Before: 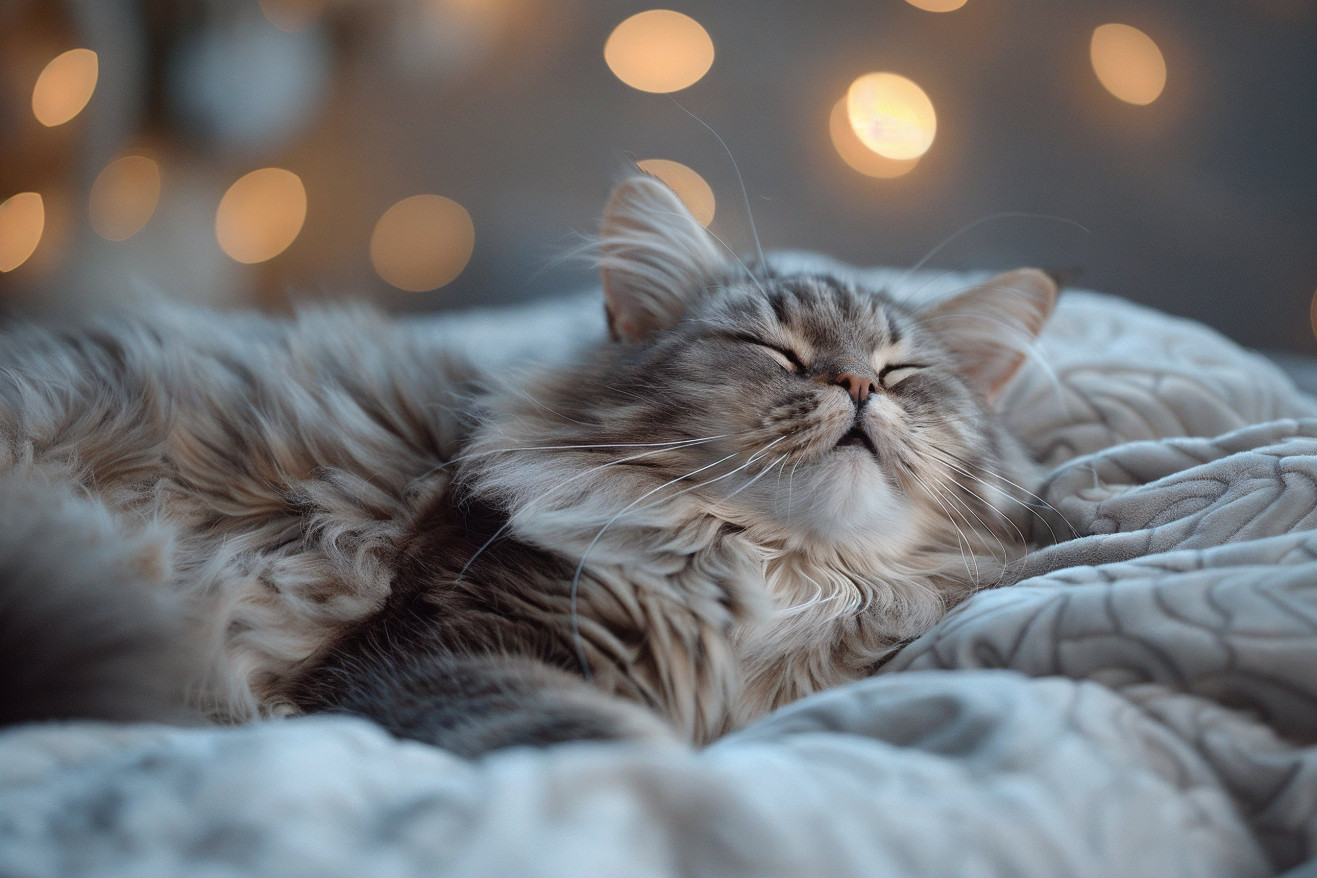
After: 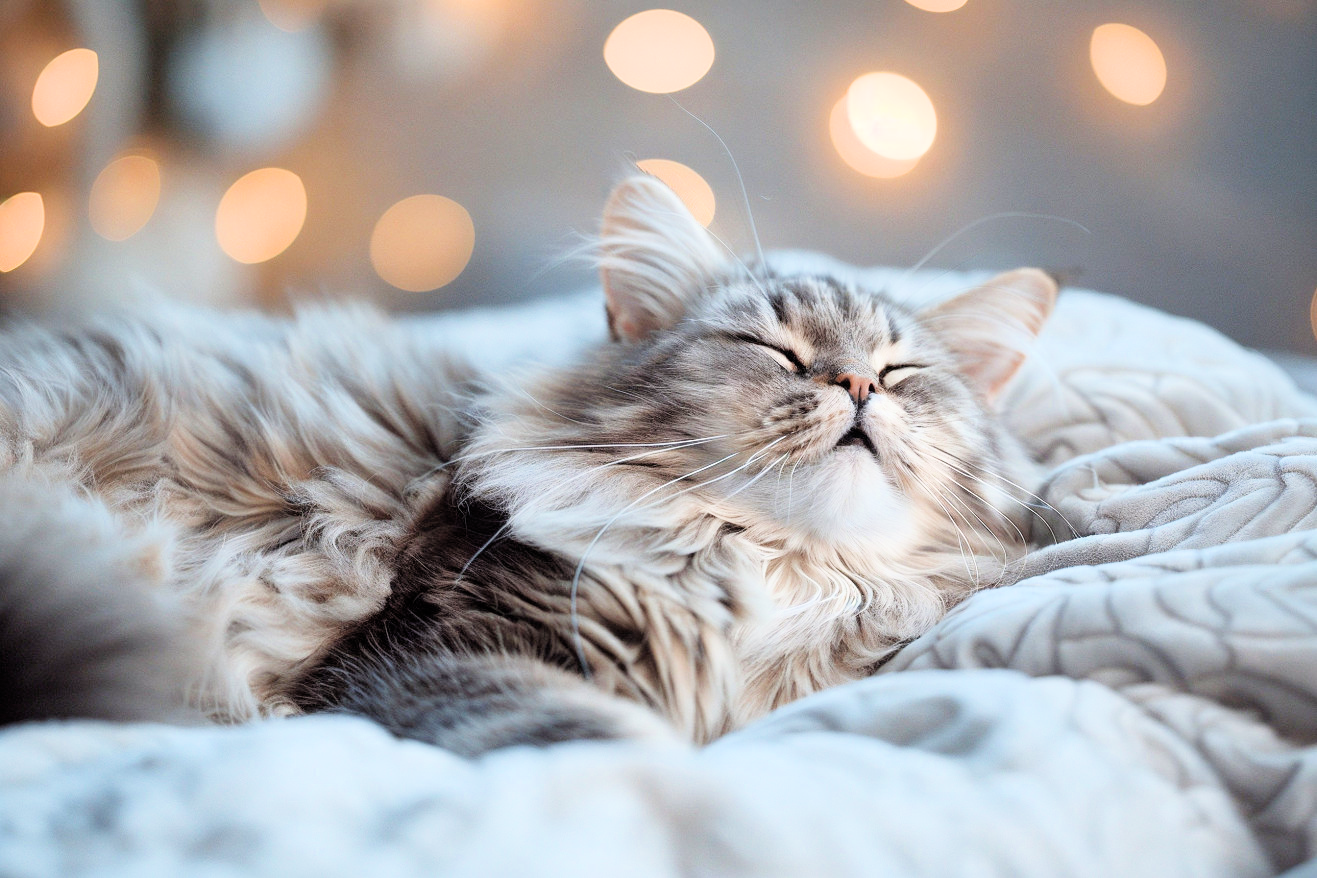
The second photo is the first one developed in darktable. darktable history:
filmic rgb: black relative exposure -7.77 EV, white relative exposure 4.35 EV, threshold 3.06 EV, target black luminance 0%, hardness 3.76, latitude 50.71%, contrast 1.077, highlights saturation mix 8.73%, shadows ↔ highlights balance -0.231%, enable highlight reconstruction true
exposure: black level correction 0, exposure 1.629 EV, compensate highlight preservation false
